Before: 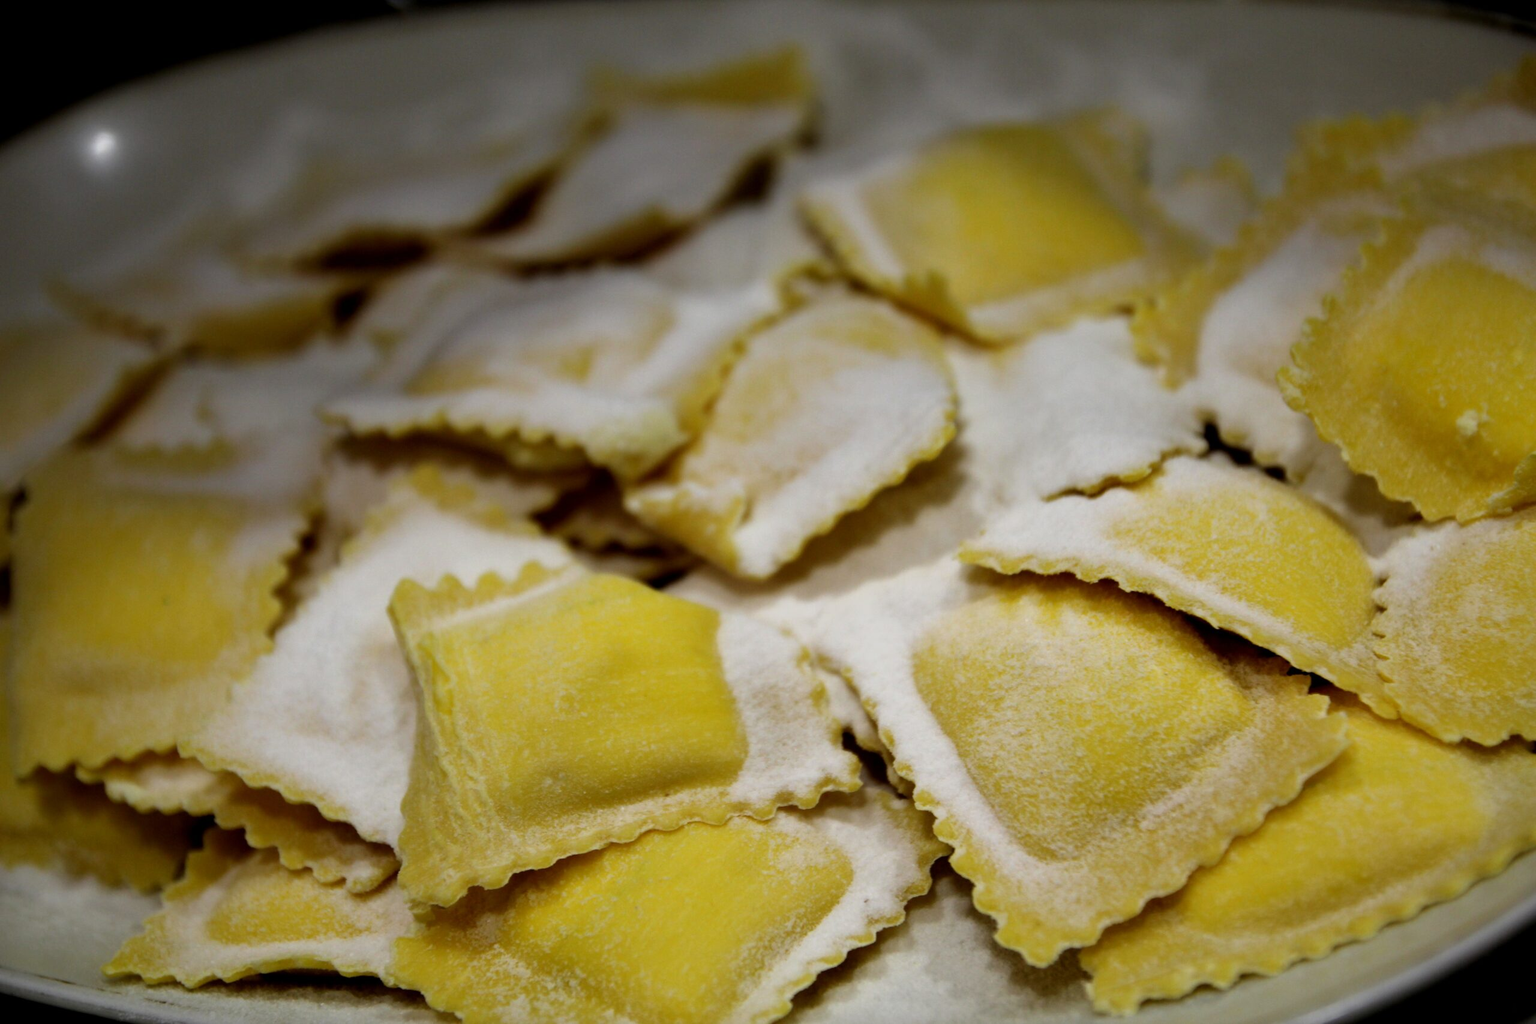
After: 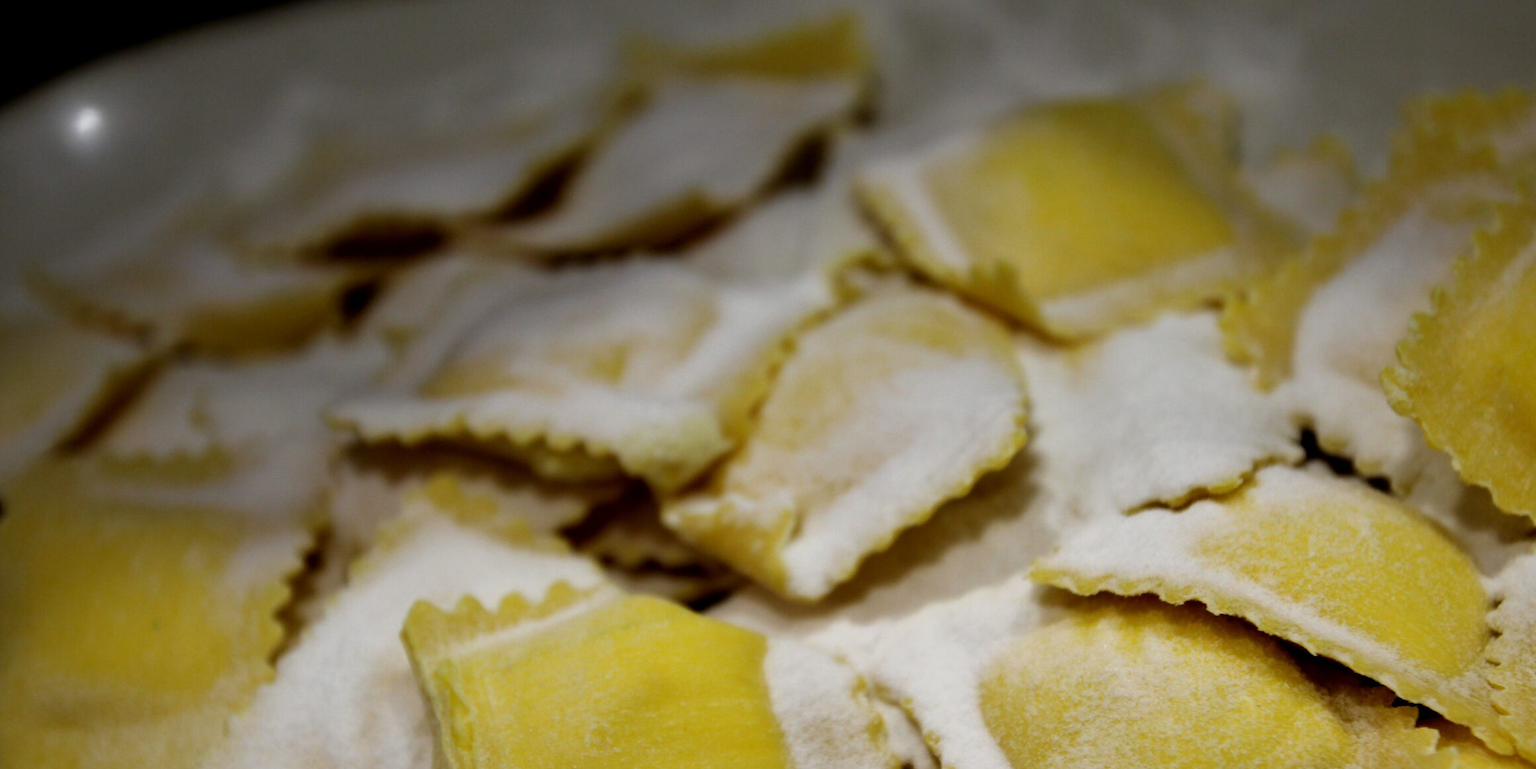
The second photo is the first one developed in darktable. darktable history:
crop: left 1.563%, top 3.365%, right 7.671%, bottom 28.434%
